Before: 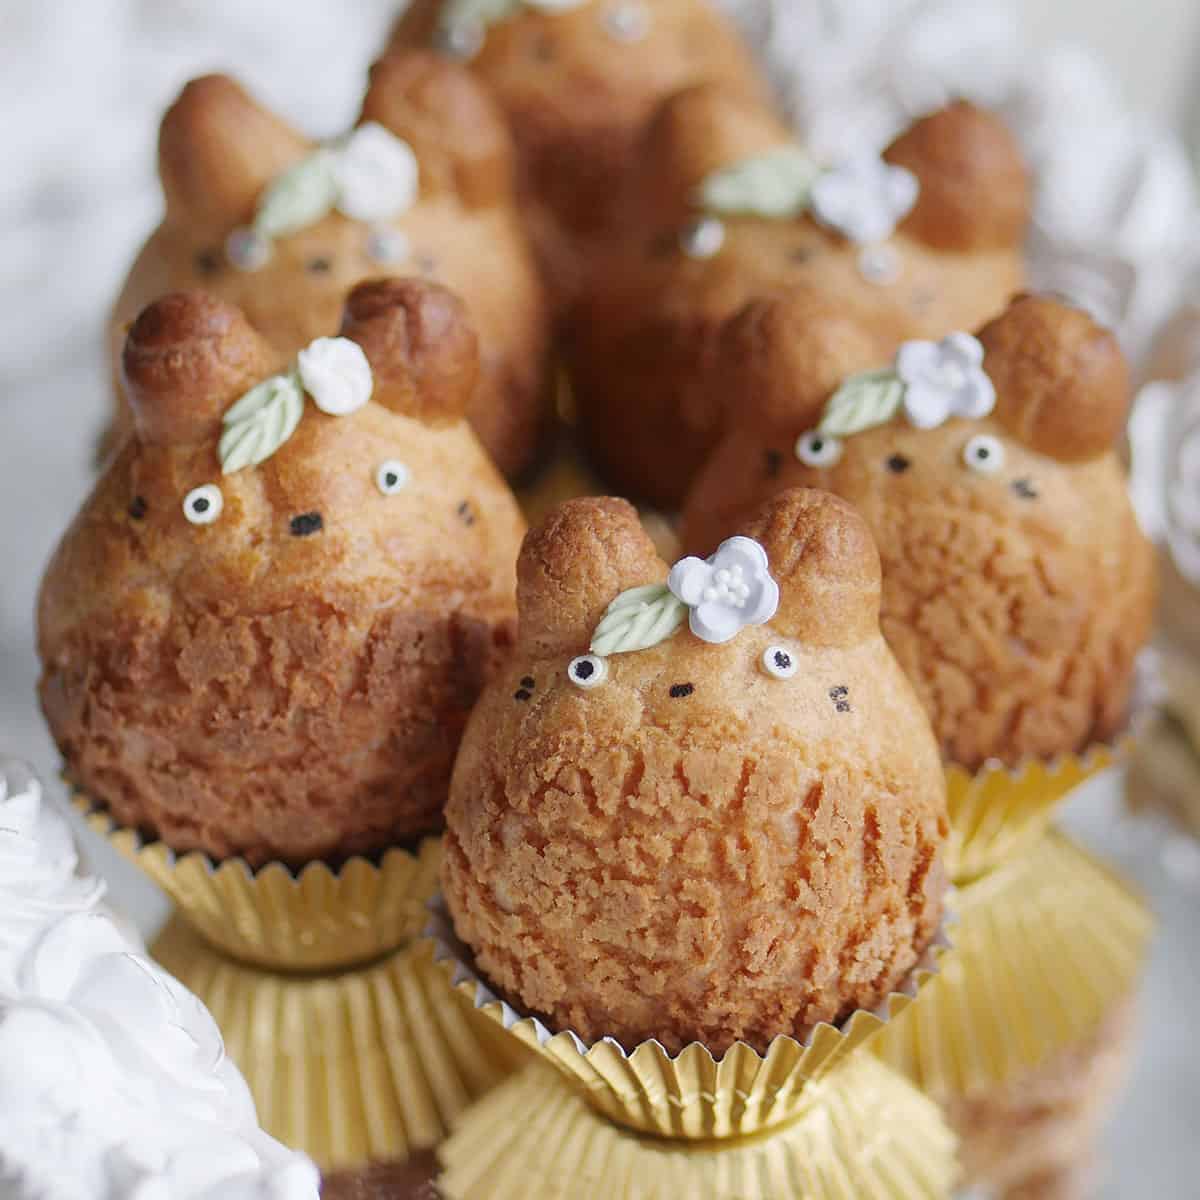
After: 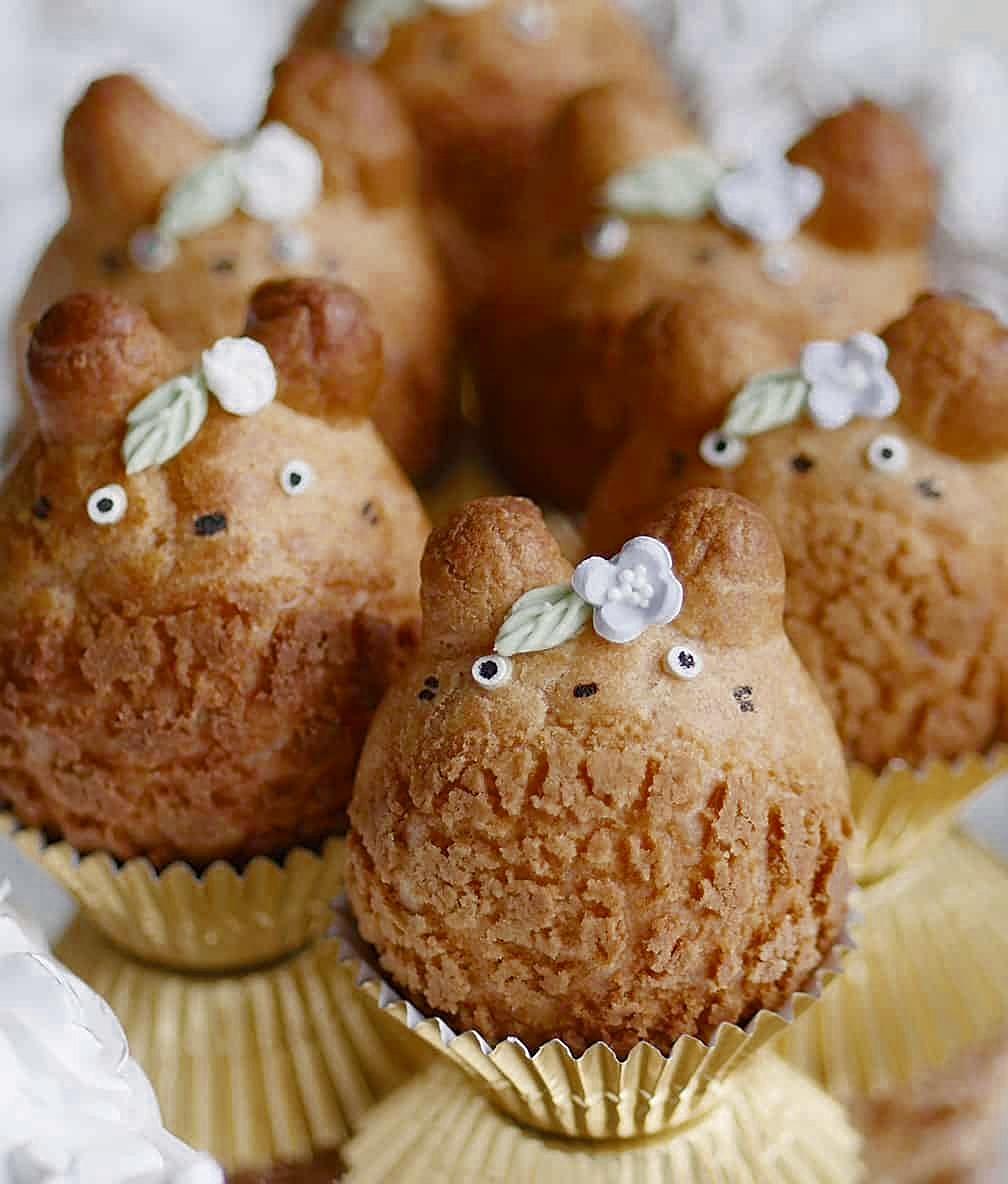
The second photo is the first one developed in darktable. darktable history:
crop: left 8.026%, right 7.374%
sharpen: on, module defaults
color zones: curves: ch0 [(0, 0.5) (0.125, 0.4) (0.25, 0.5) (0.375, 0.4) (0.5, 0.4) (0.625, 0.35) (0.75, 0.35) (0.875, 0.5)]; ch1 [(0, 0.35) (0.125, 0.45) (0.25, 0.35) (0.375, 0.35) (0.5, 0.35) (0.625, 0.35) (0.75, 0.45) (0.875, 0.35)]; ch2 [(0, 0.6) (0.125, 0.5) (0.25, 0.5) (0.375, 0.6) (0.5, 0.6) (0.625, 0.5) (0.75, 0.5) (0.875, 0.5)]
color balance rgb: perceptual saturation grading › global saturation 20%, perceptual saturation grading › highlights -25%, perceptual saturation grading › shadows 25%
haze removal: compatibility mode true, adaptive false
